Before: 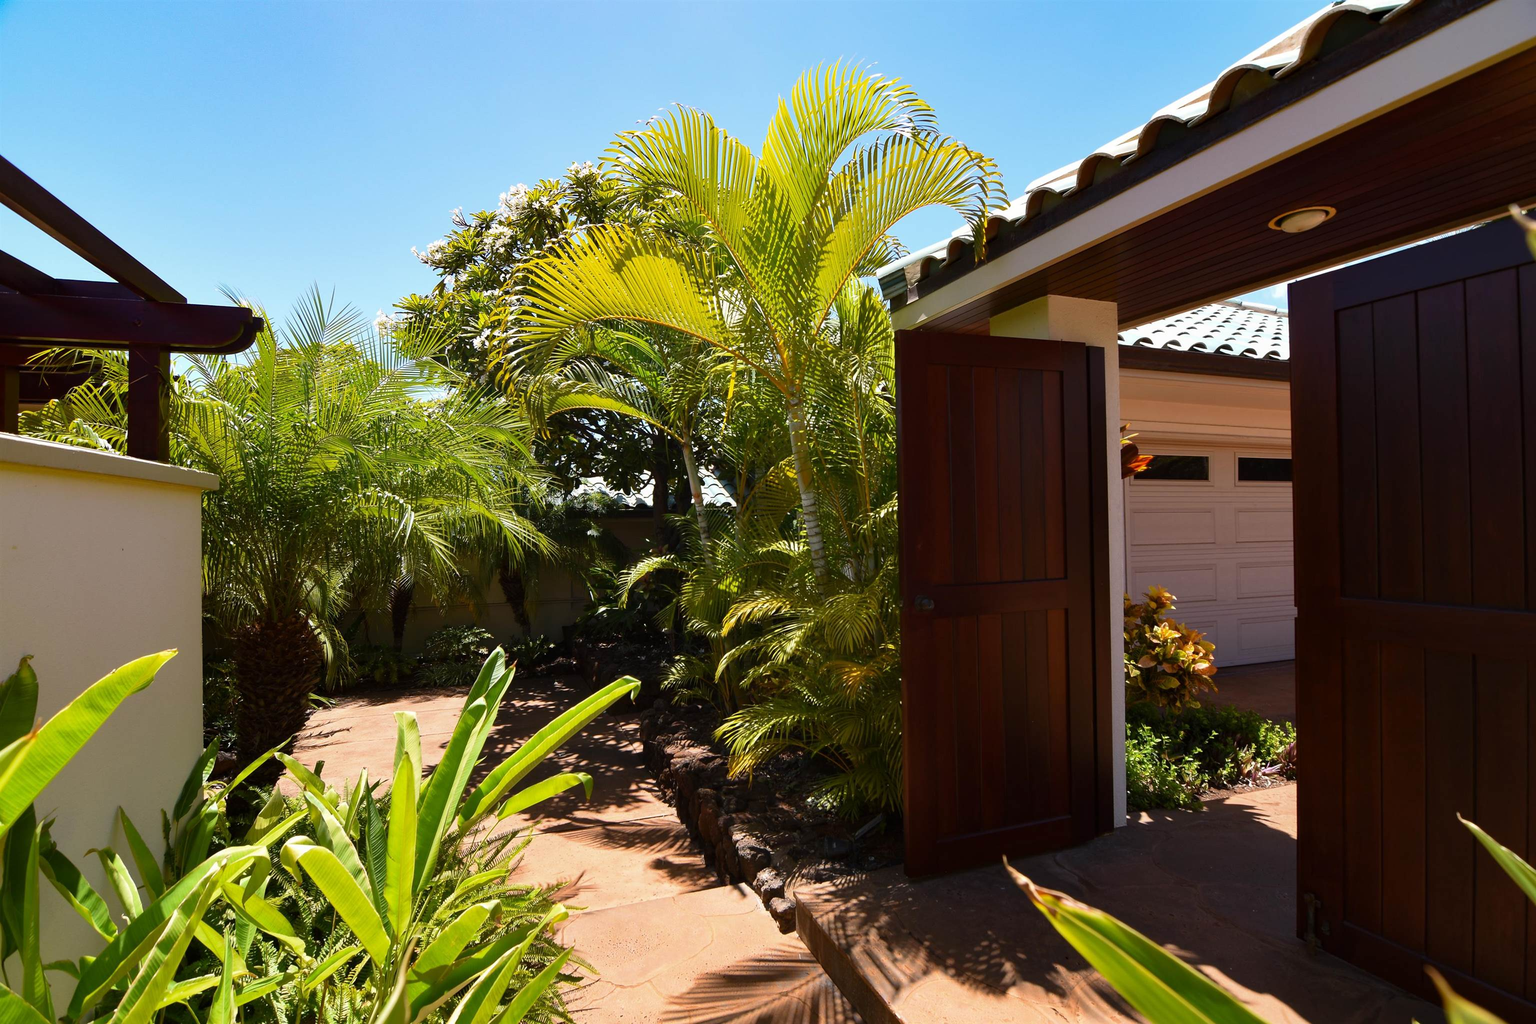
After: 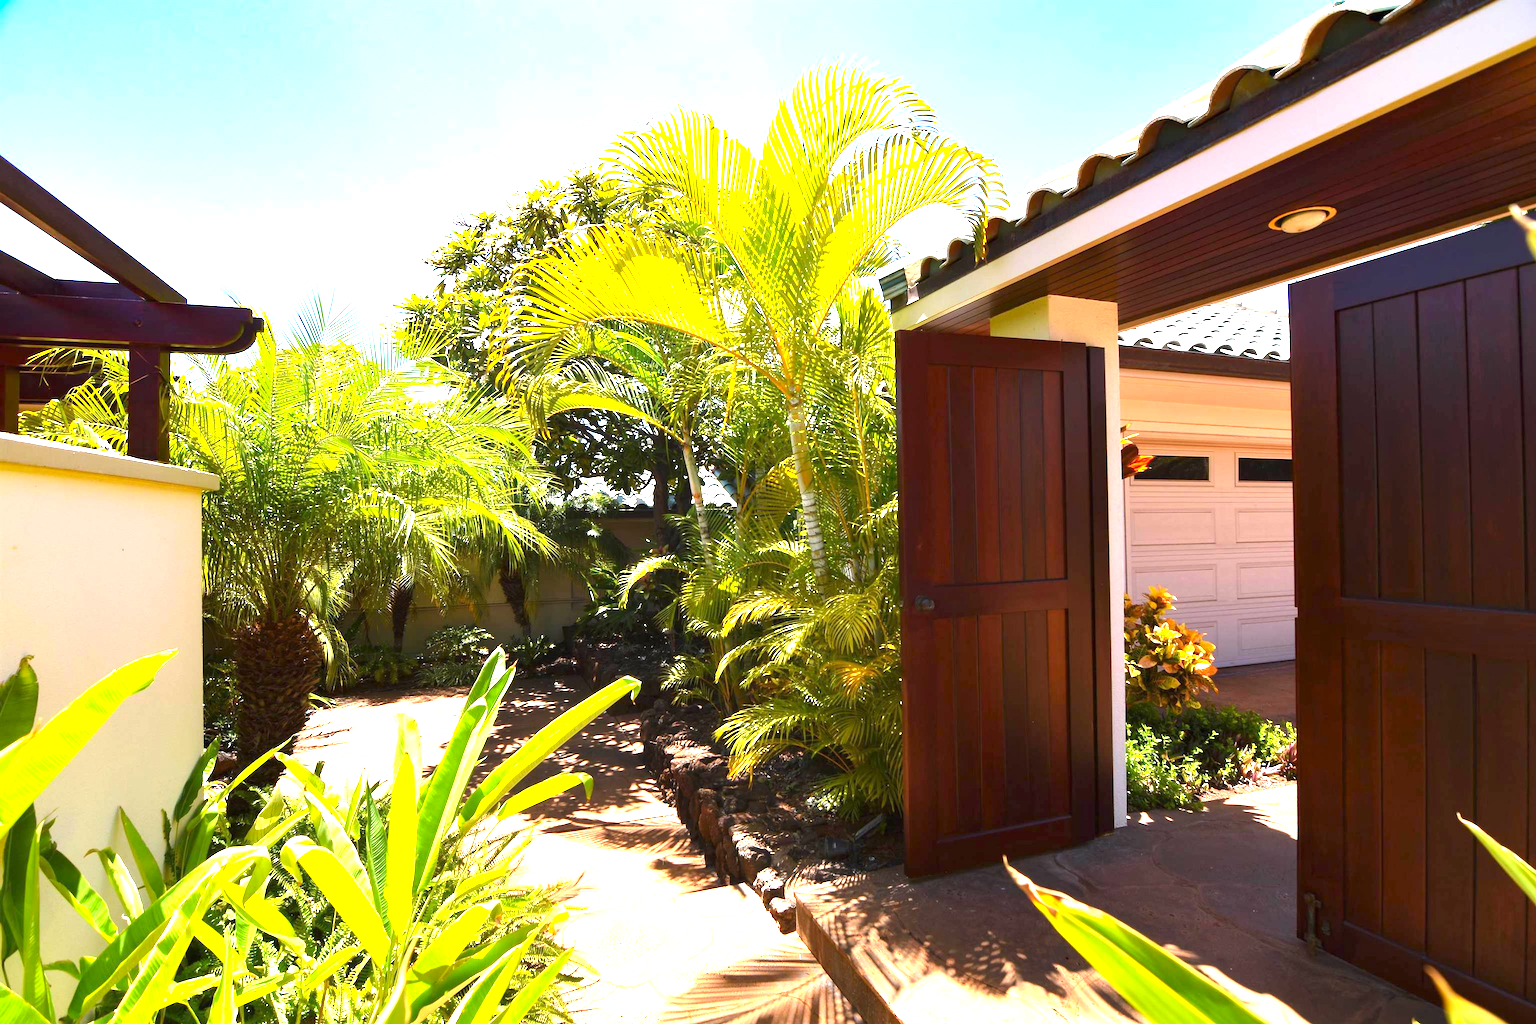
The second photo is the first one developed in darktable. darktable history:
exposure: black level correction 0, exposure 1.88 EV, compensate exposure bias true, compensate highlight preservation false
contrast brightness saturation: contrast 0.103, brightness 0.029, saturation 0.09
